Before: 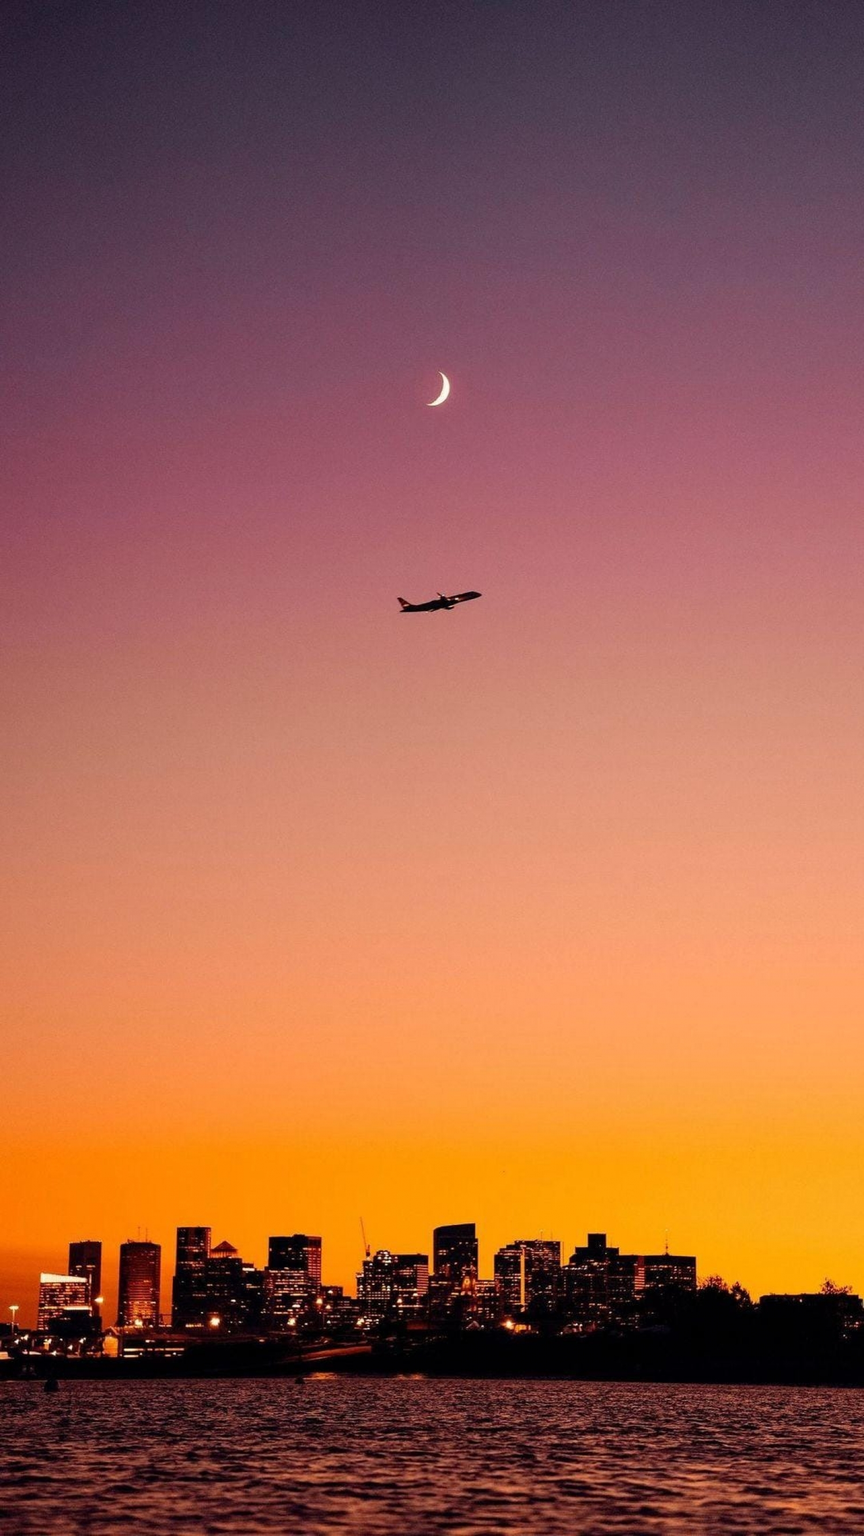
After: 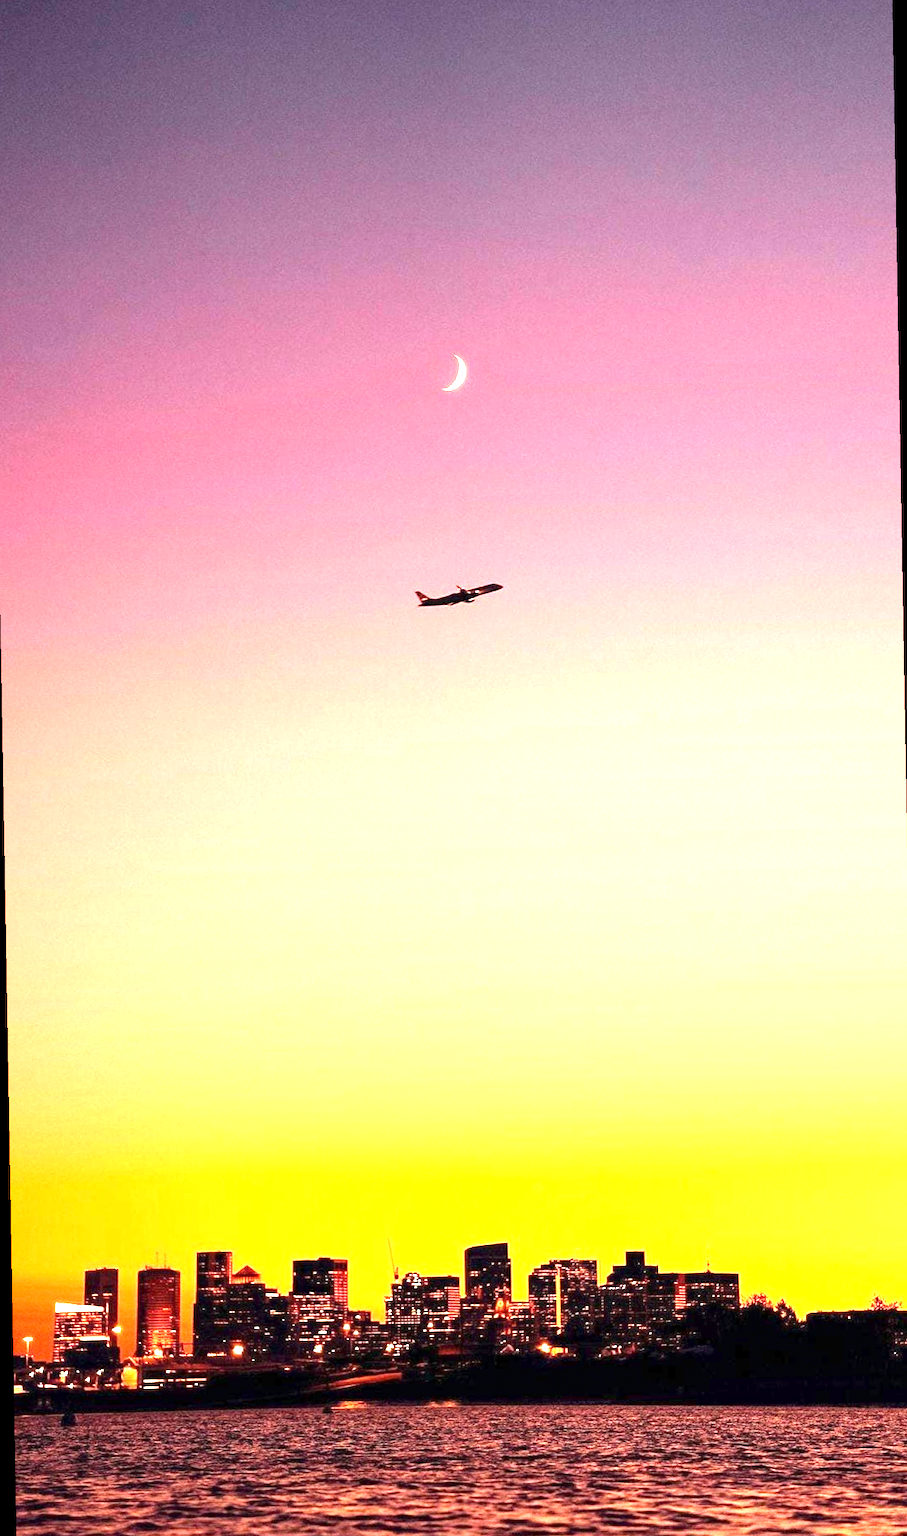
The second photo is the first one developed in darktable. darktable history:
rotate and perspective: rotation -1°, crop left 0.011, crop right 0.989, crop top 0.025, crop bottom 0.975
exposure: exposure 2 EV, compensate exposure bias true, compensate highlight preservation false
